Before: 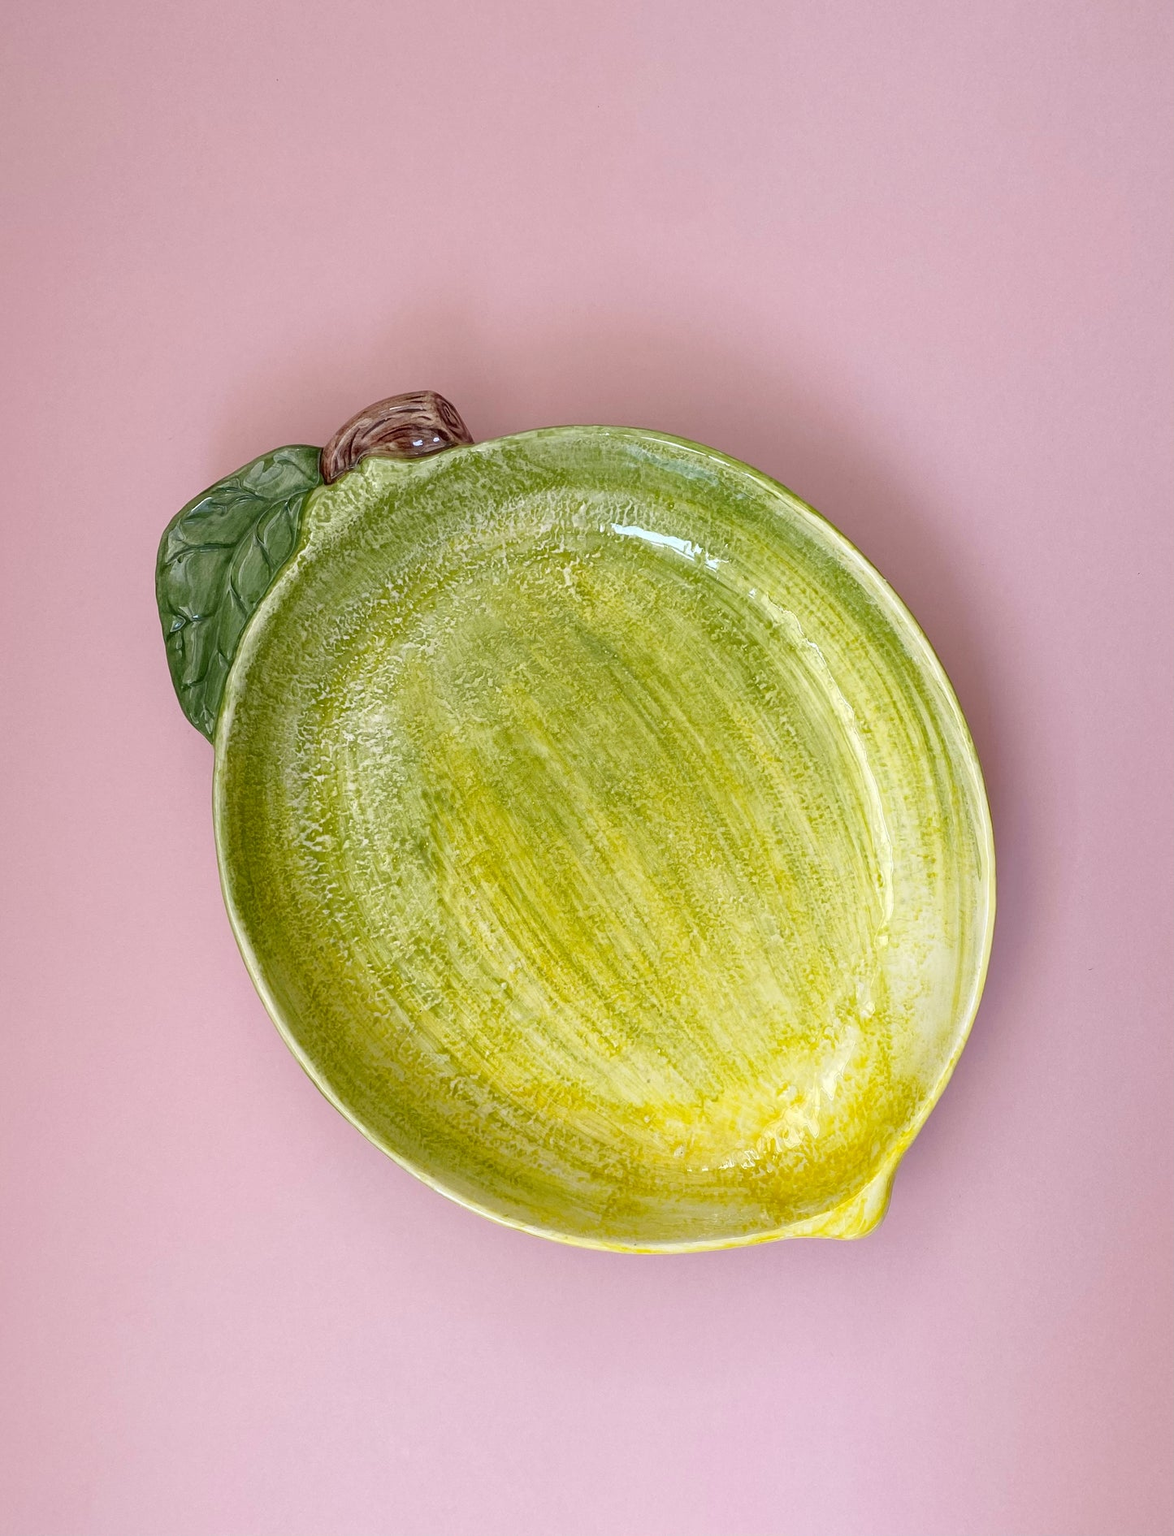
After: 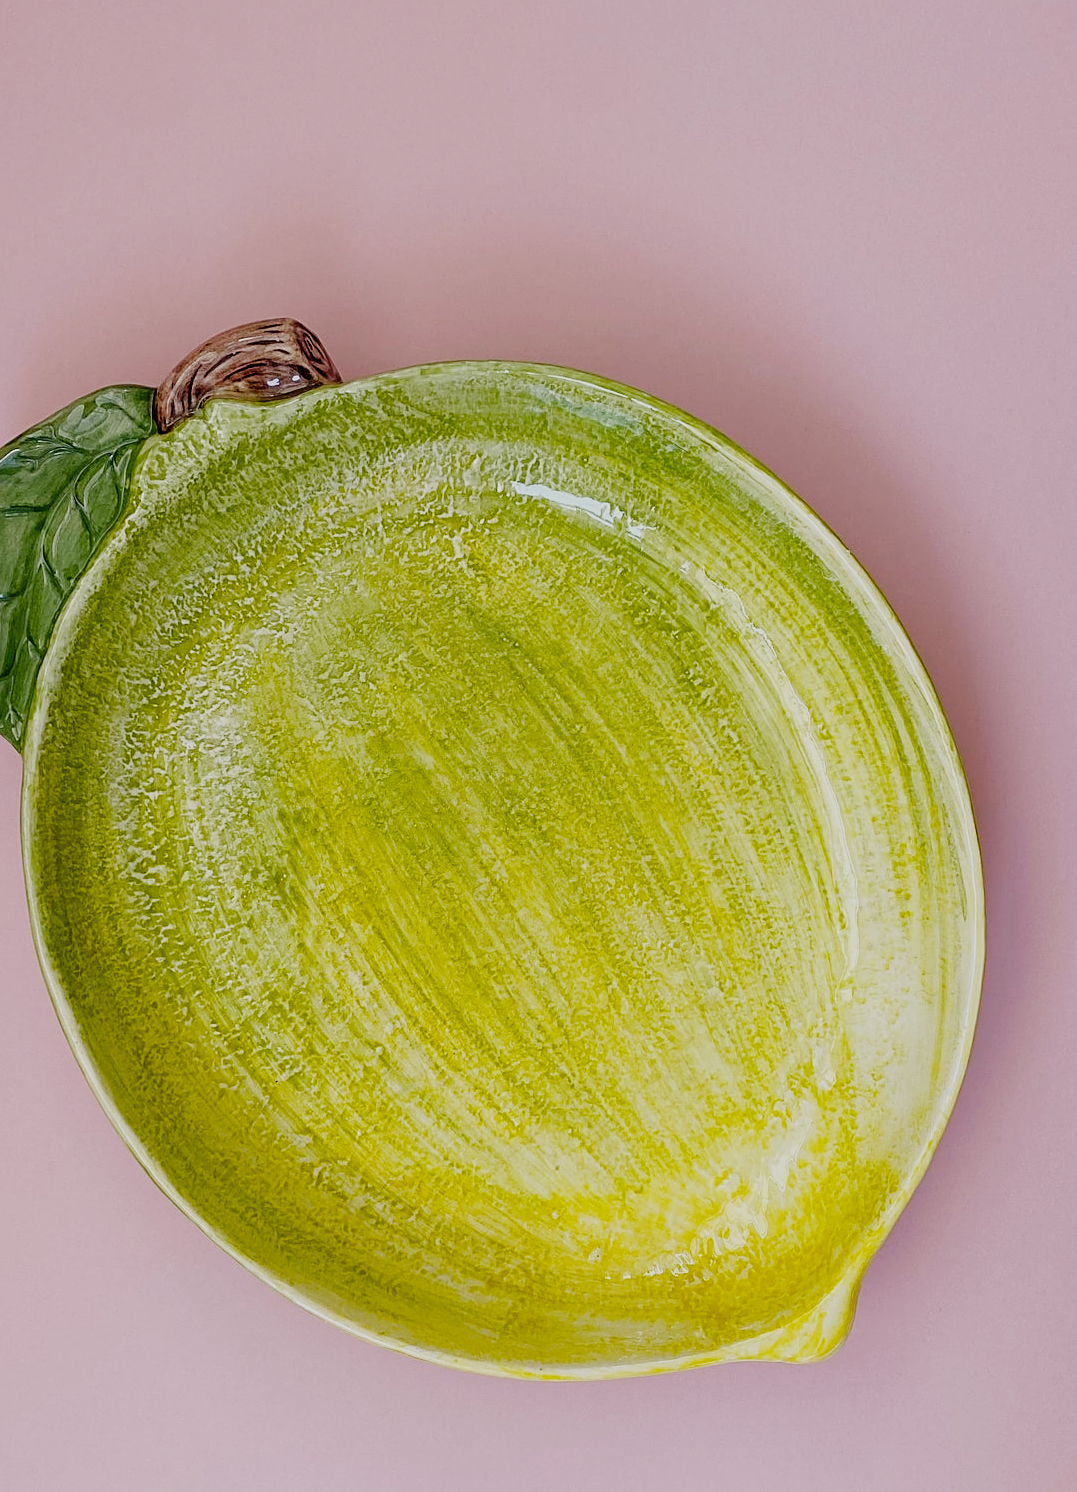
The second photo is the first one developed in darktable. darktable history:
sharpen: on, module defaults
crop: left 16.747%, top 8.623%, right 8.661%, bottom 12.431%
filmic rgb: black relative exposure -7.65 EV, white relative exposure 4.56 EV, hardness 3.61, add noise in highlights 0.001, preserve chrominance no, color science v3 (2019), use custom middle-gray values true, iterations of high-quality reconstruction 0, contrast in highlights soft
color balance rgb: linear chroma grading › global chroma 10.149%, perceptual saturation grading › global saturation 0.843%, global vibrance 23.914%
